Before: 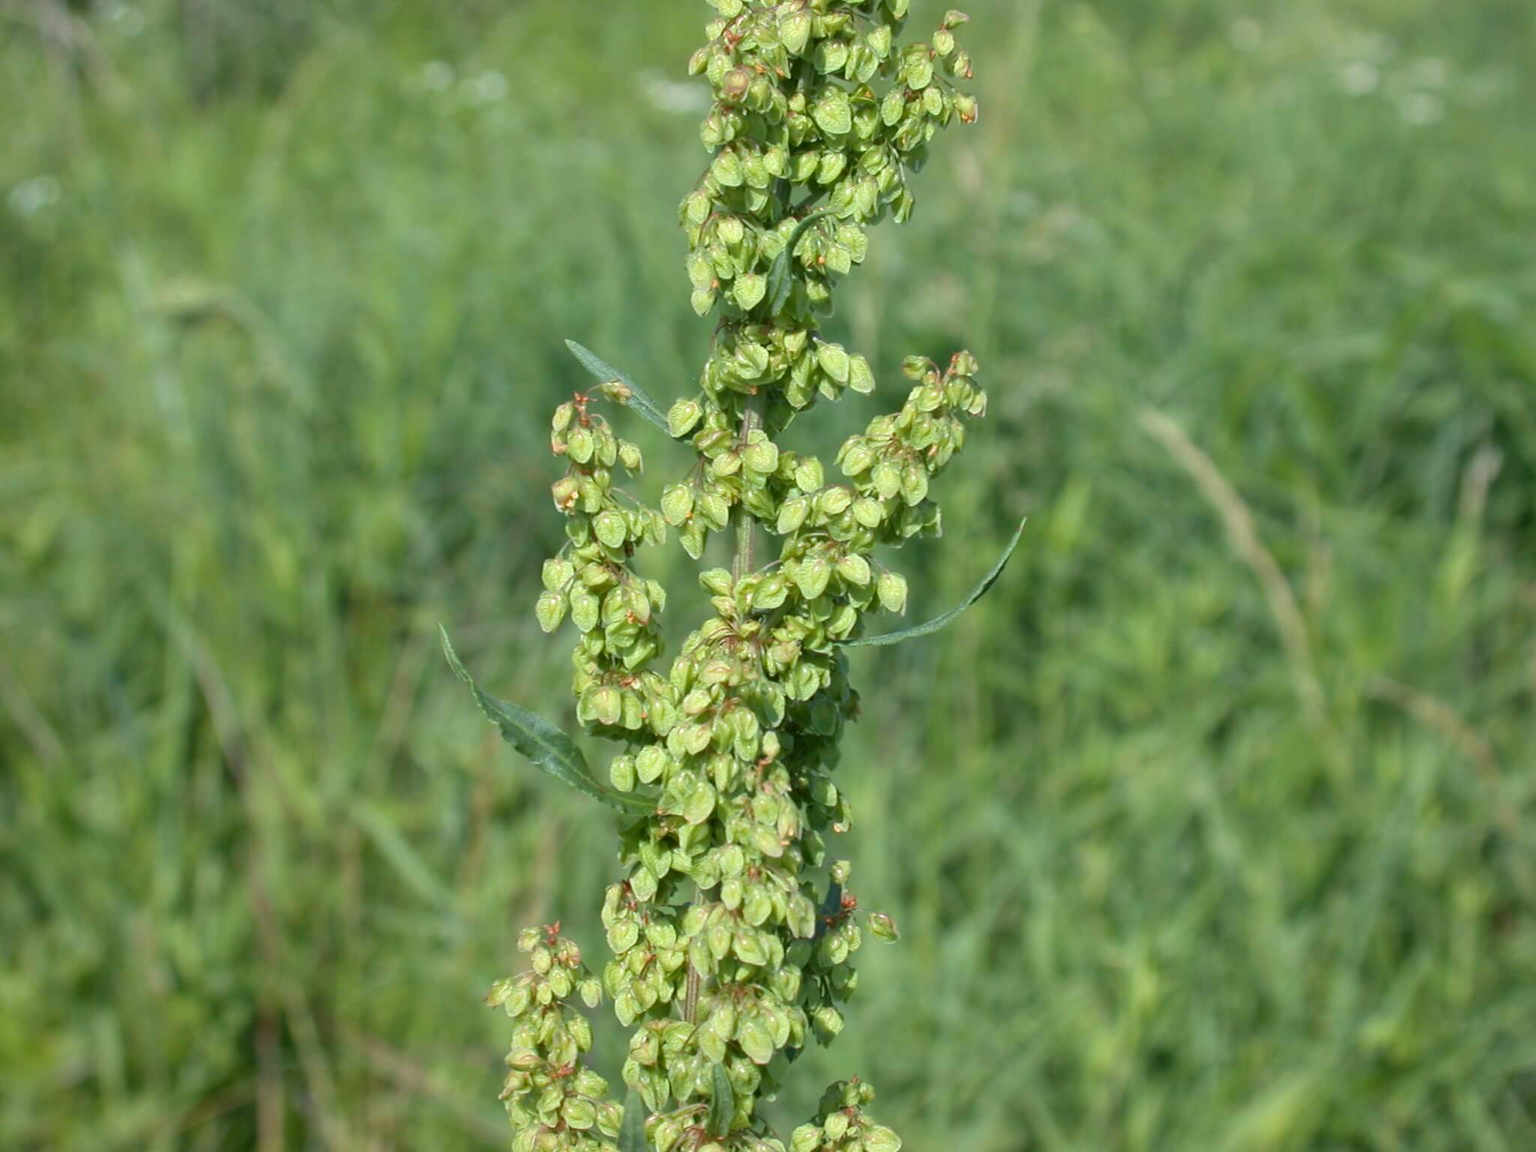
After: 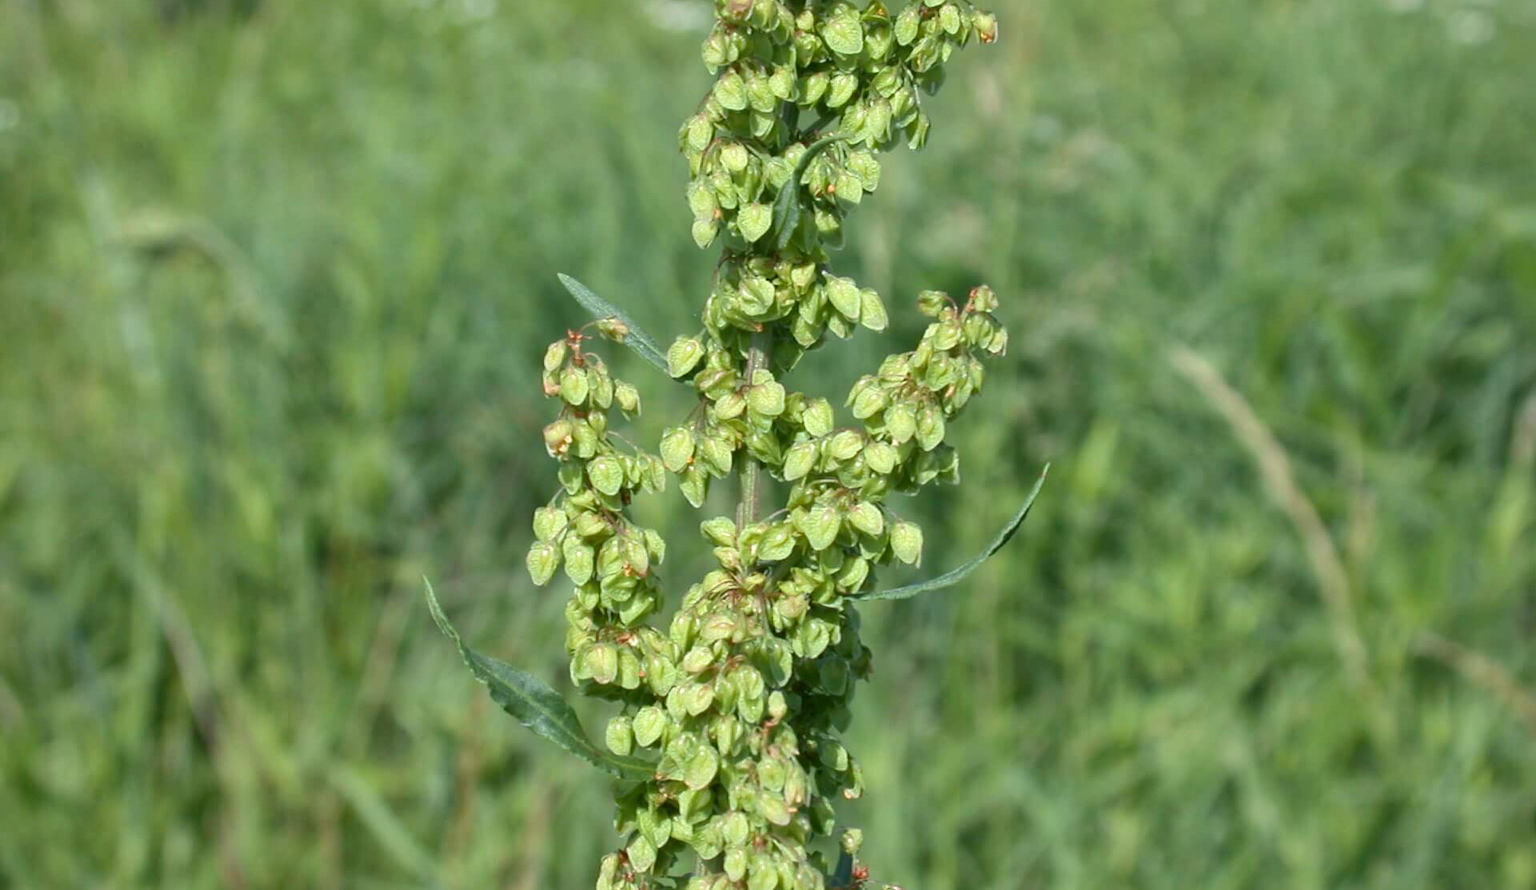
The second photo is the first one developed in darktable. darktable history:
local contrast: mode bilateral grid, contrast 20, coarseness 50, detail 120%, midtone range 0.2
crop: left 2.737%, top 7.287%, right 3.421%, bottom 20.179%
